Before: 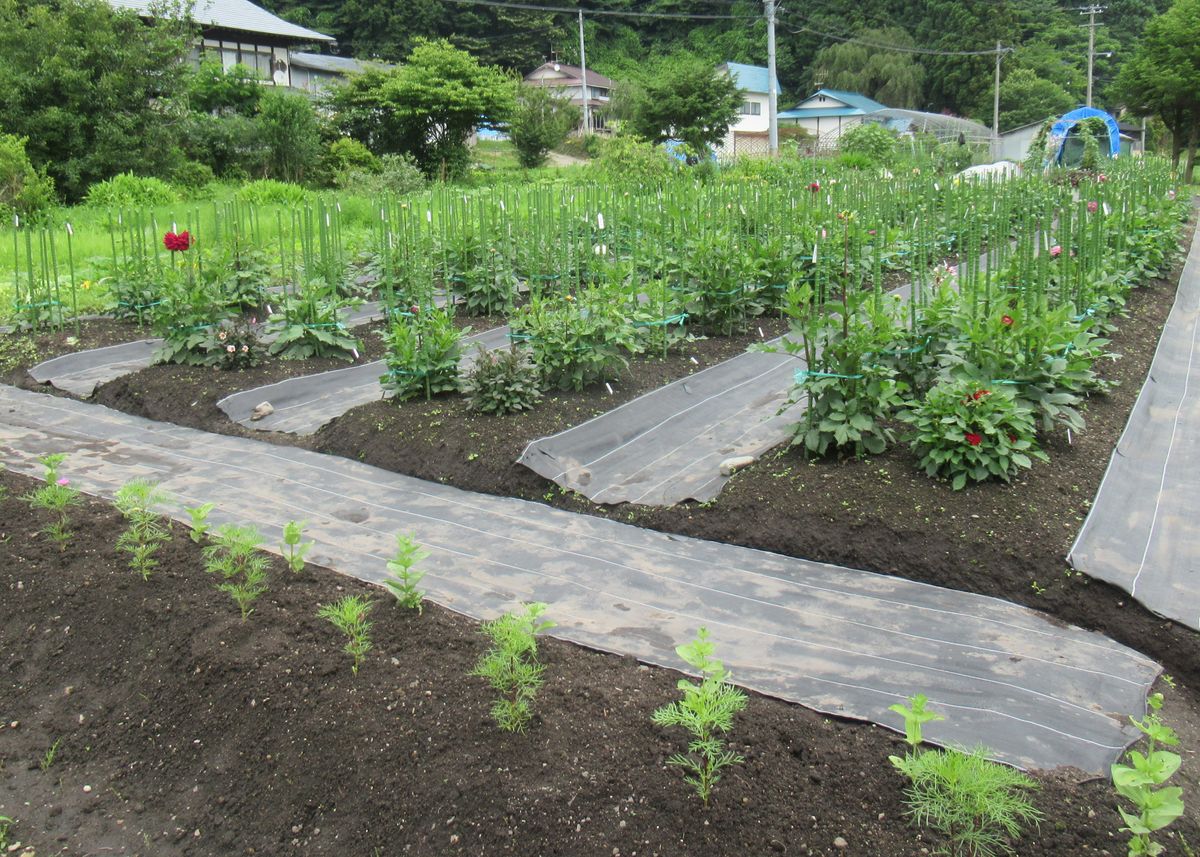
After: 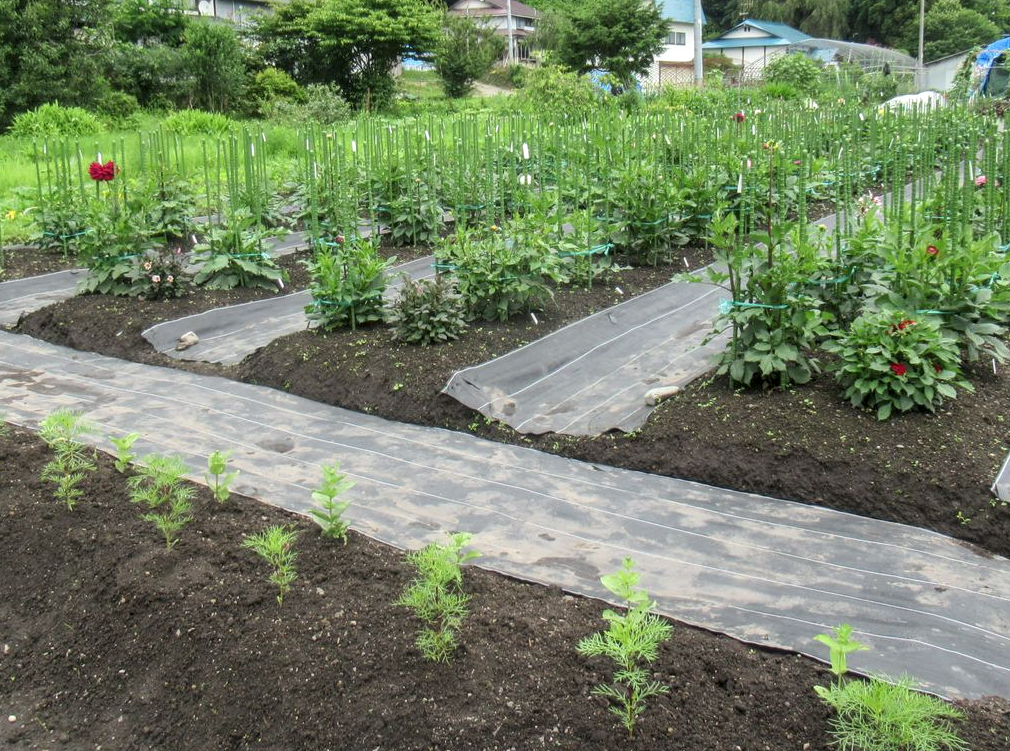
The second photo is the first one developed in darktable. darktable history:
local contrast: detail 130%
crop: left 6.259%, top 8.285%, right 9.544%, bottom 3.968%
